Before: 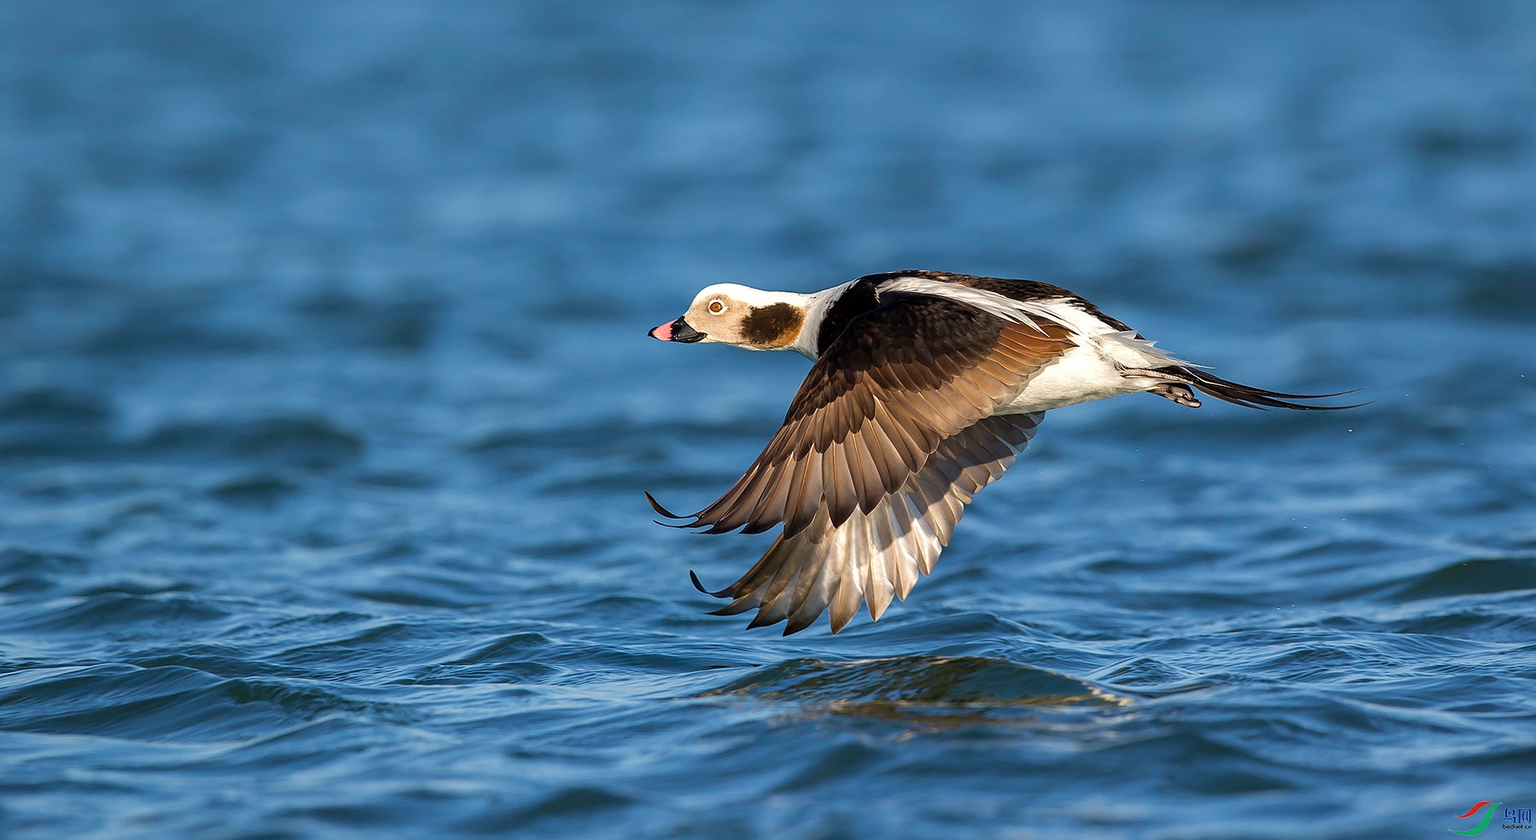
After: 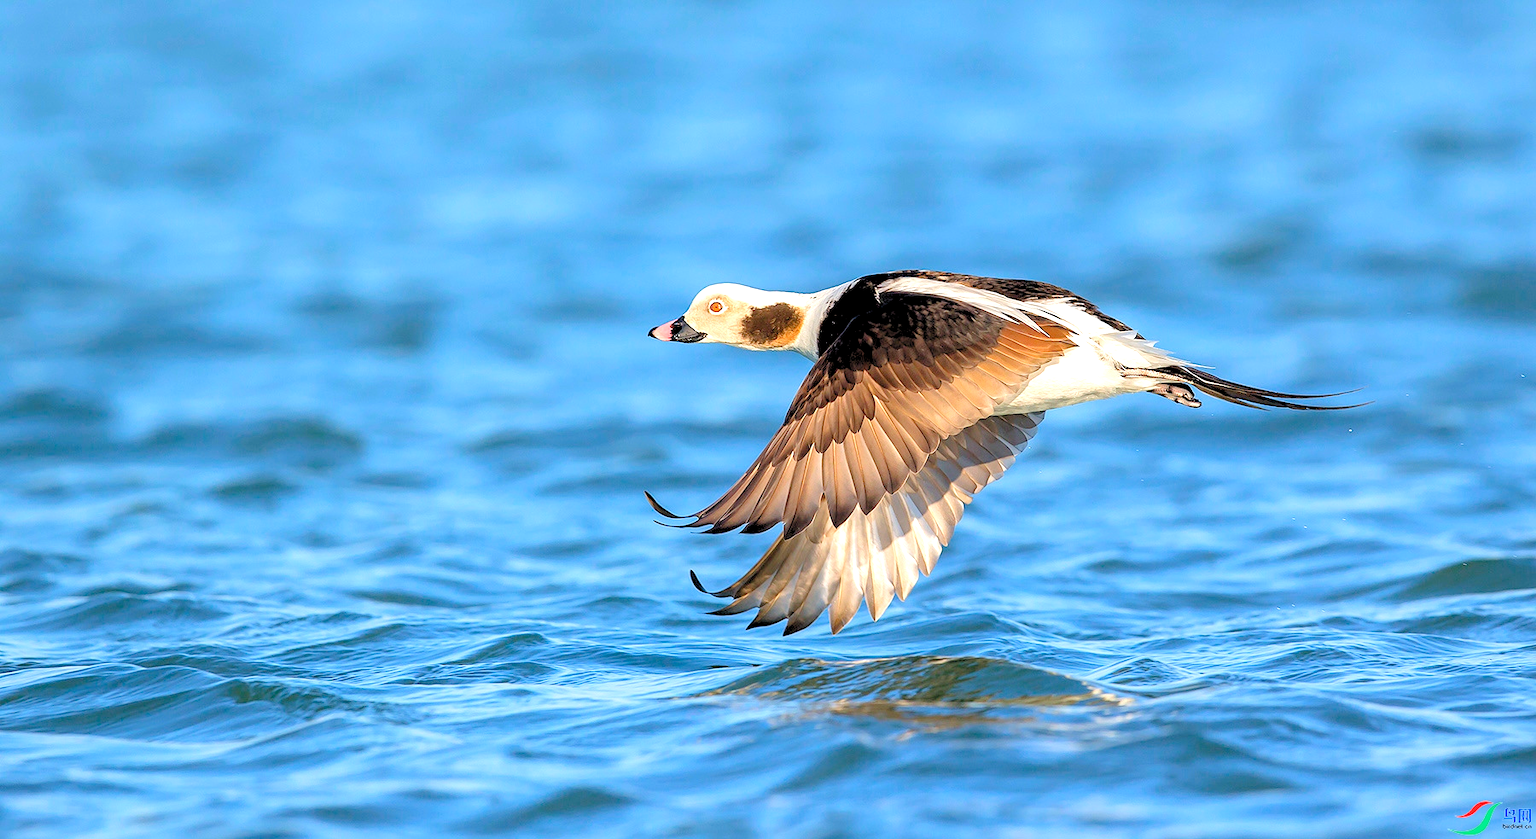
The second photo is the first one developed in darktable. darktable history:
levels: black 8.55%, levels [0.072, 0.414, 0.976]
exposure: black level correction 0, exposure 0.592 EV, compensate exposure bias true, compensate highlight preservation false
